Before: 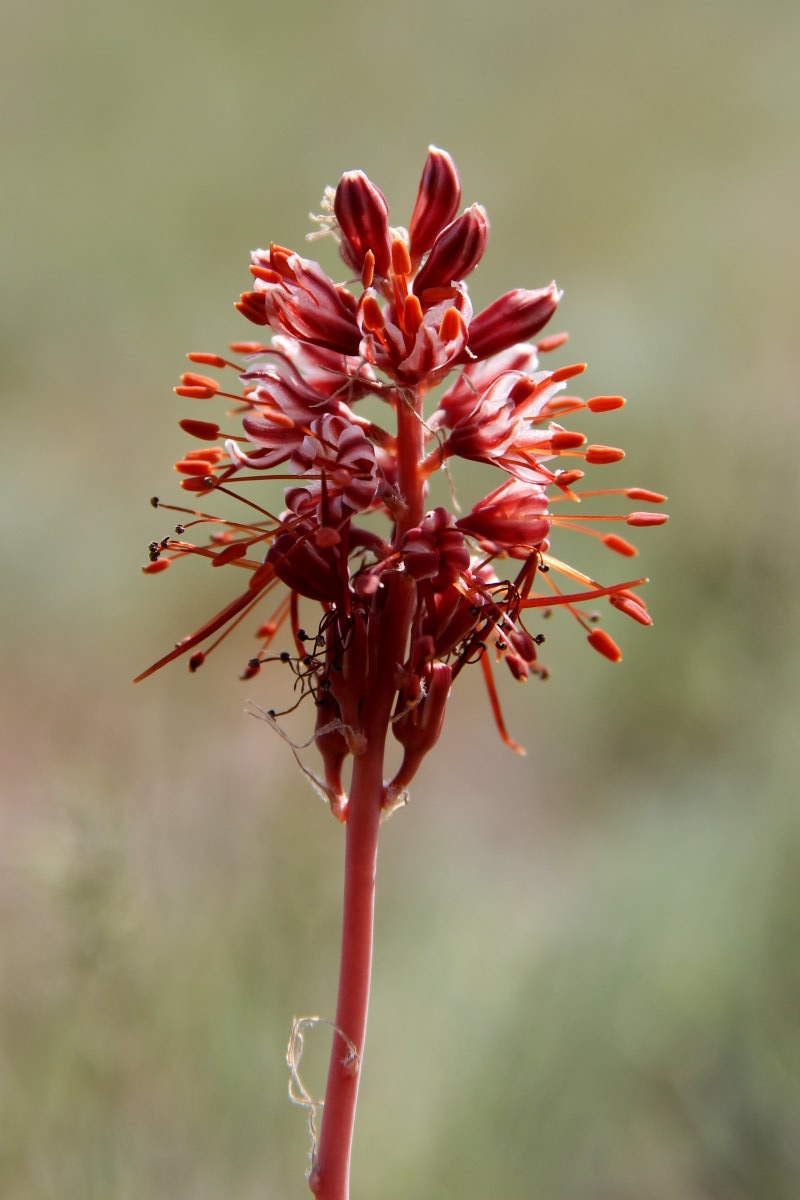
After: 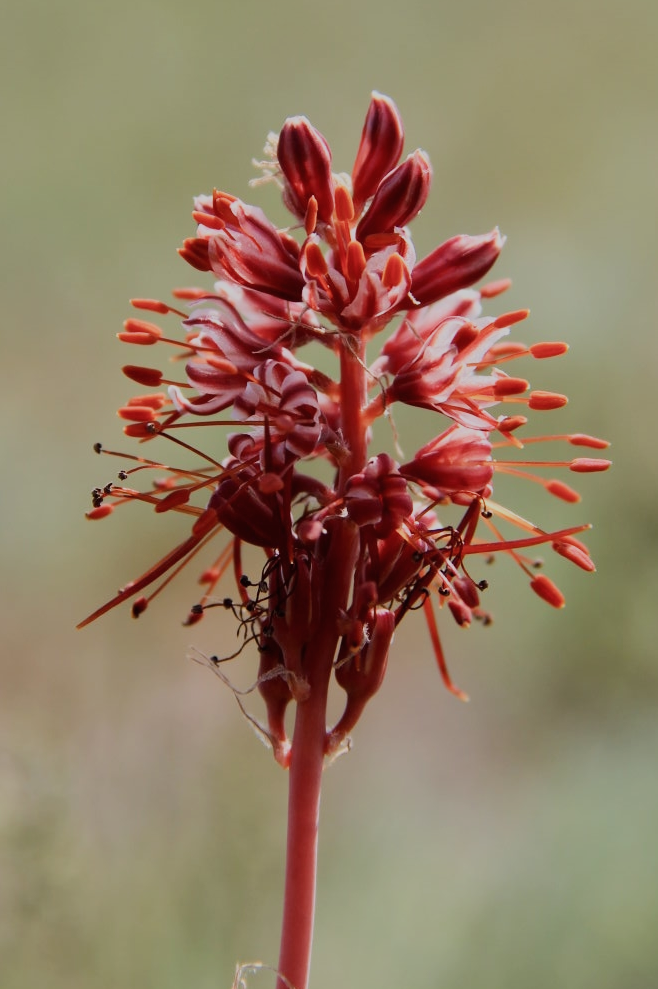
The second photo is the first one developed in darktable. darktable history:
filmic rgb: black relative exposure -16 EV, white relative exposure 6.1 EV, threshold 3.03 EV, hardness 5.24, color science v5 (2021), contrast in shadows safe, contrast in highlights safe, enable highlight reconstruction true
crop and rotate: left 7.15%, top 4.513%, right 10.53%, bottom 13.063%
